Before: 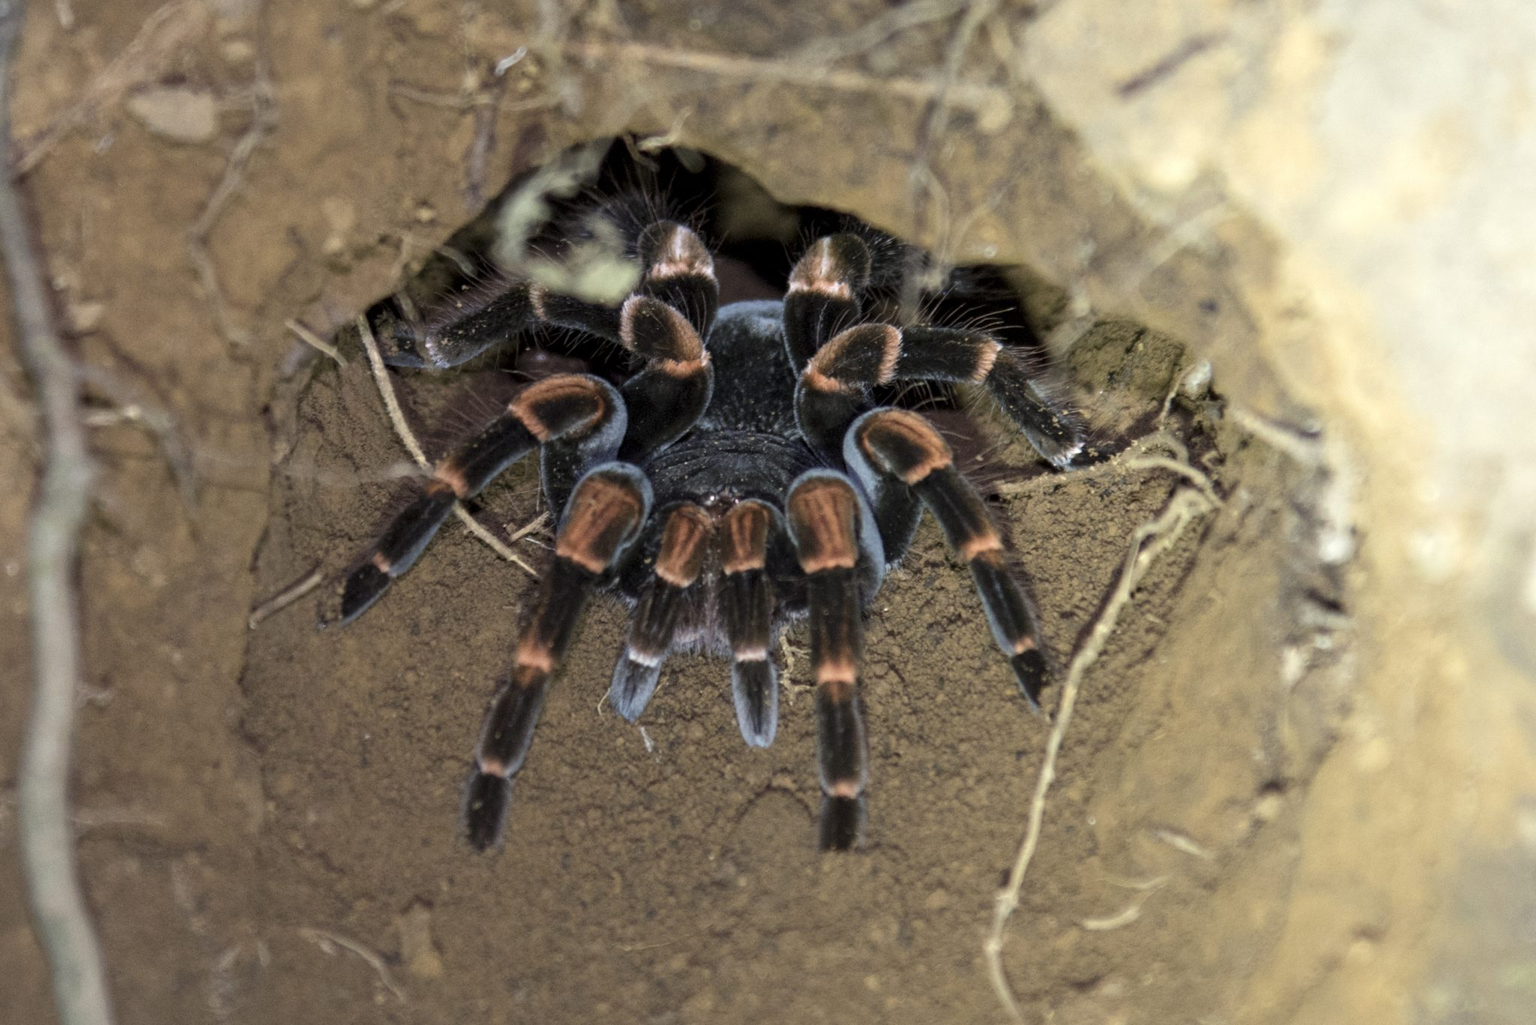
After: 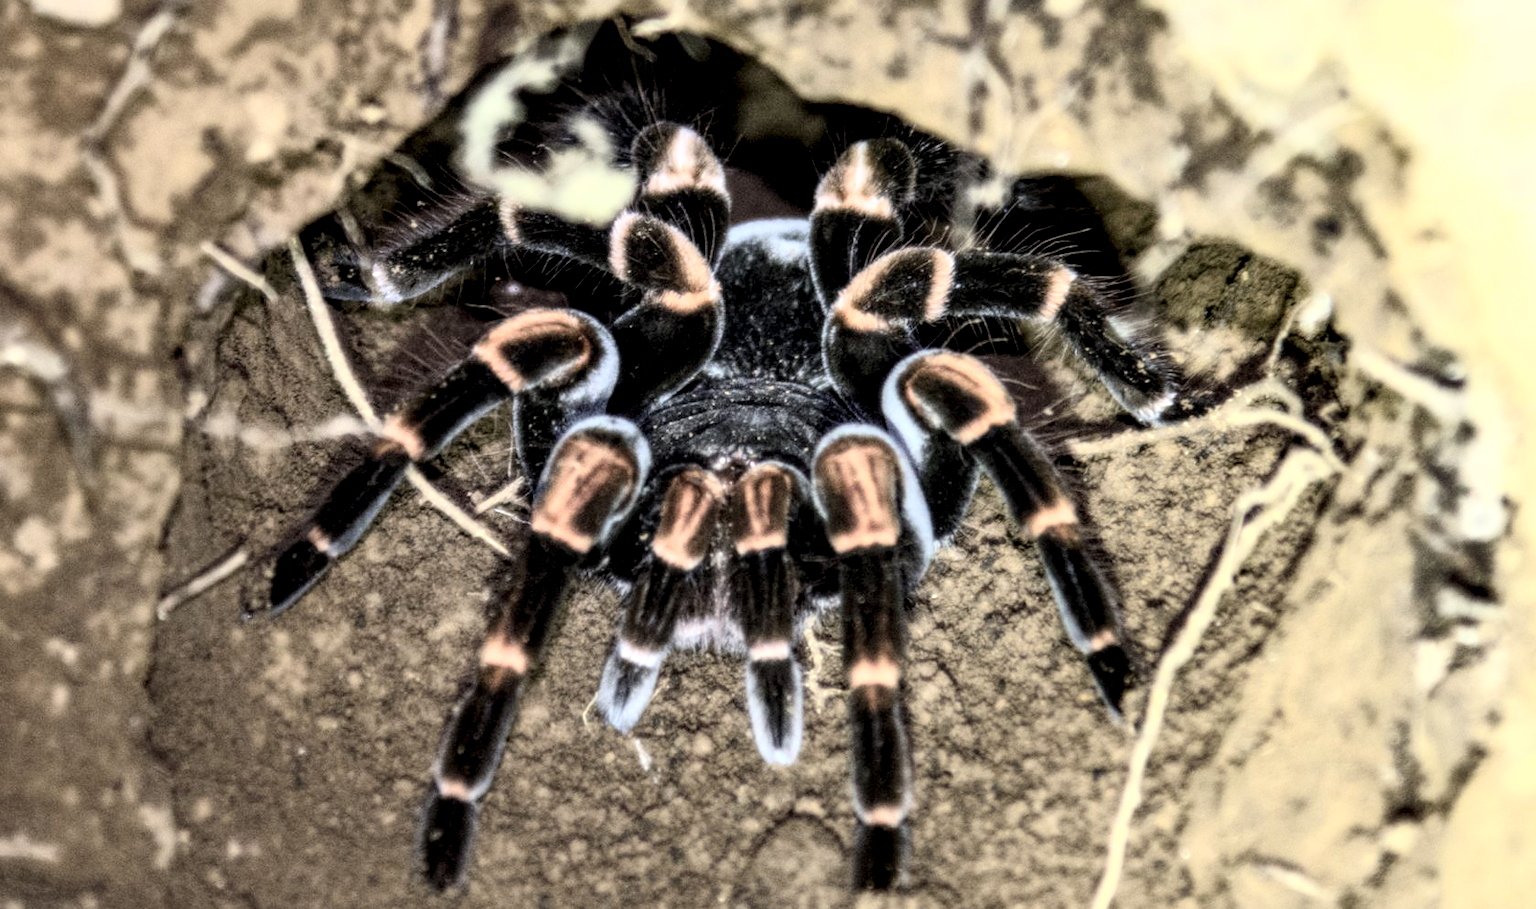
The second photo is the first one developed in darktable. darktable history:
shadows and highlights: low approximation 0.01, soften with gaussian
local contrast: highlights 19%, detail 186%
crop: left 7.856%, top 11.836%, right 10.12%, bottom 15.387%
bloom: size 0%, threshold 54.82%, strength 8.31%
